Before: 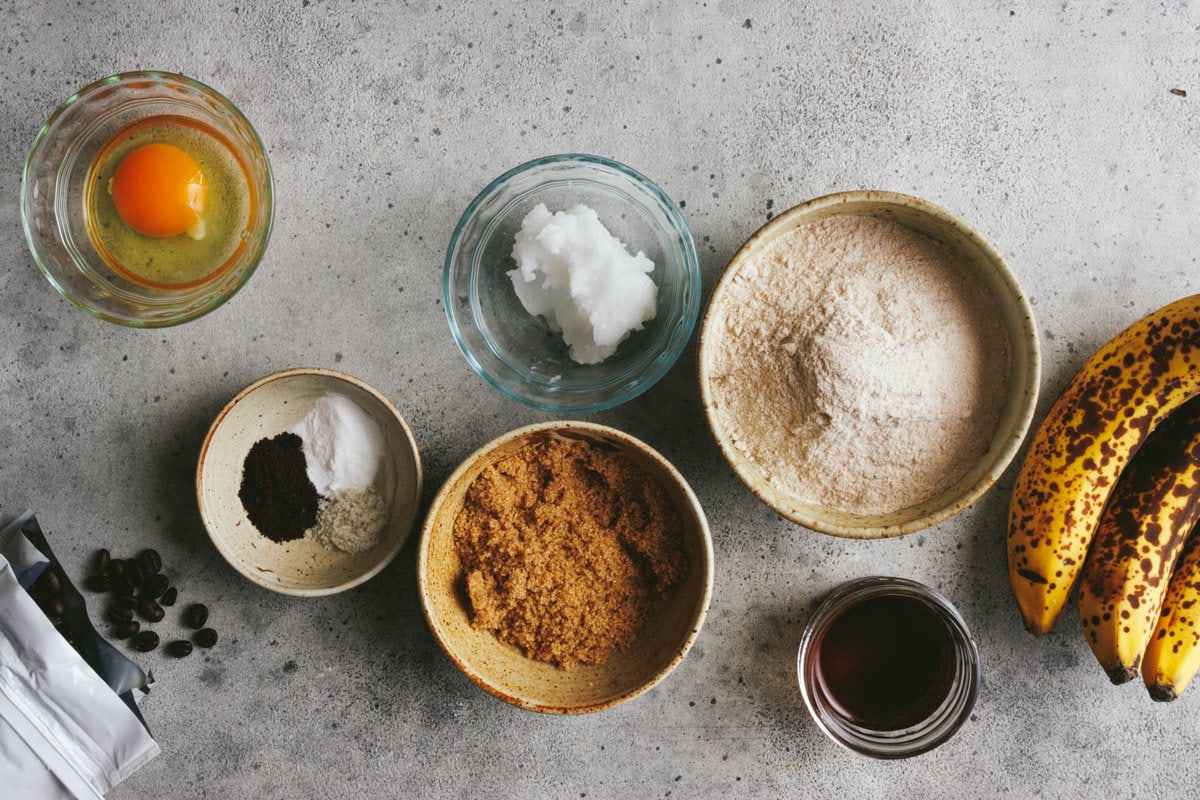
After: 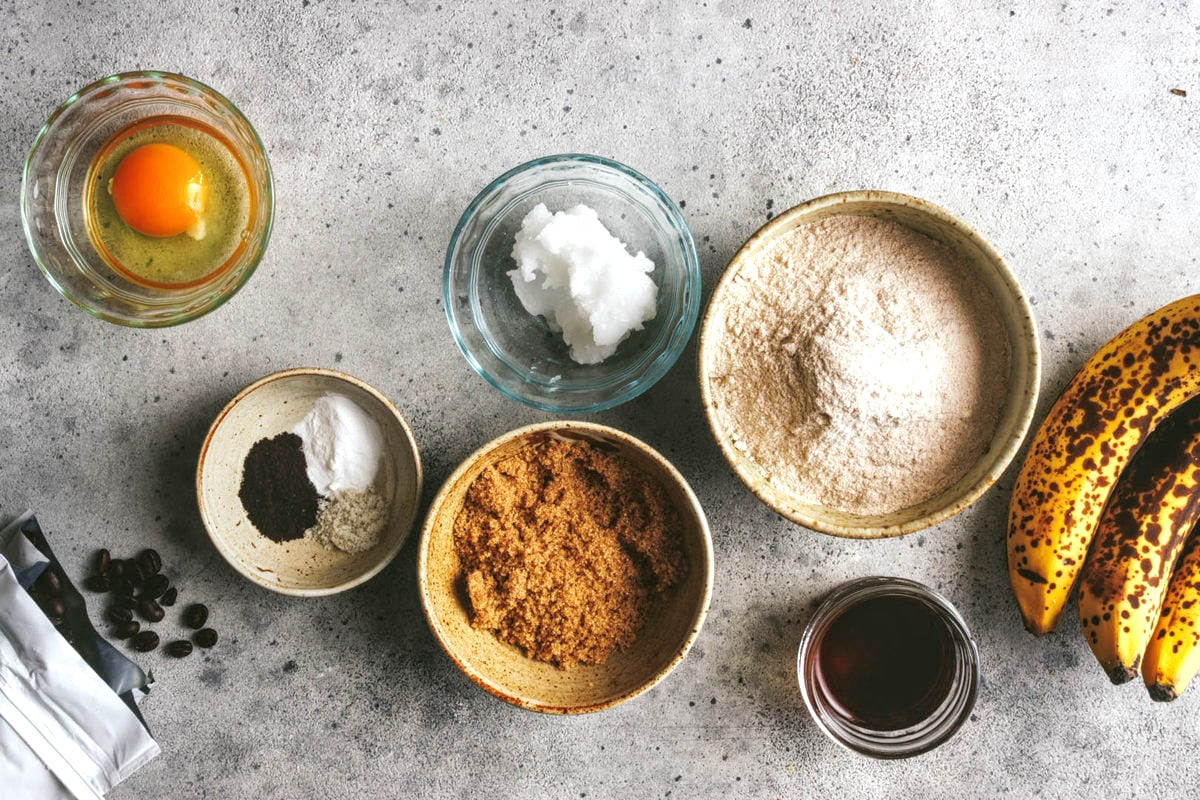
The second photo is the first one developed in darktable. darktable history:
local contrast: on, module defaults
exposure: black level correction 0, exposure 0.5 EV, compensate highlight preservation false
